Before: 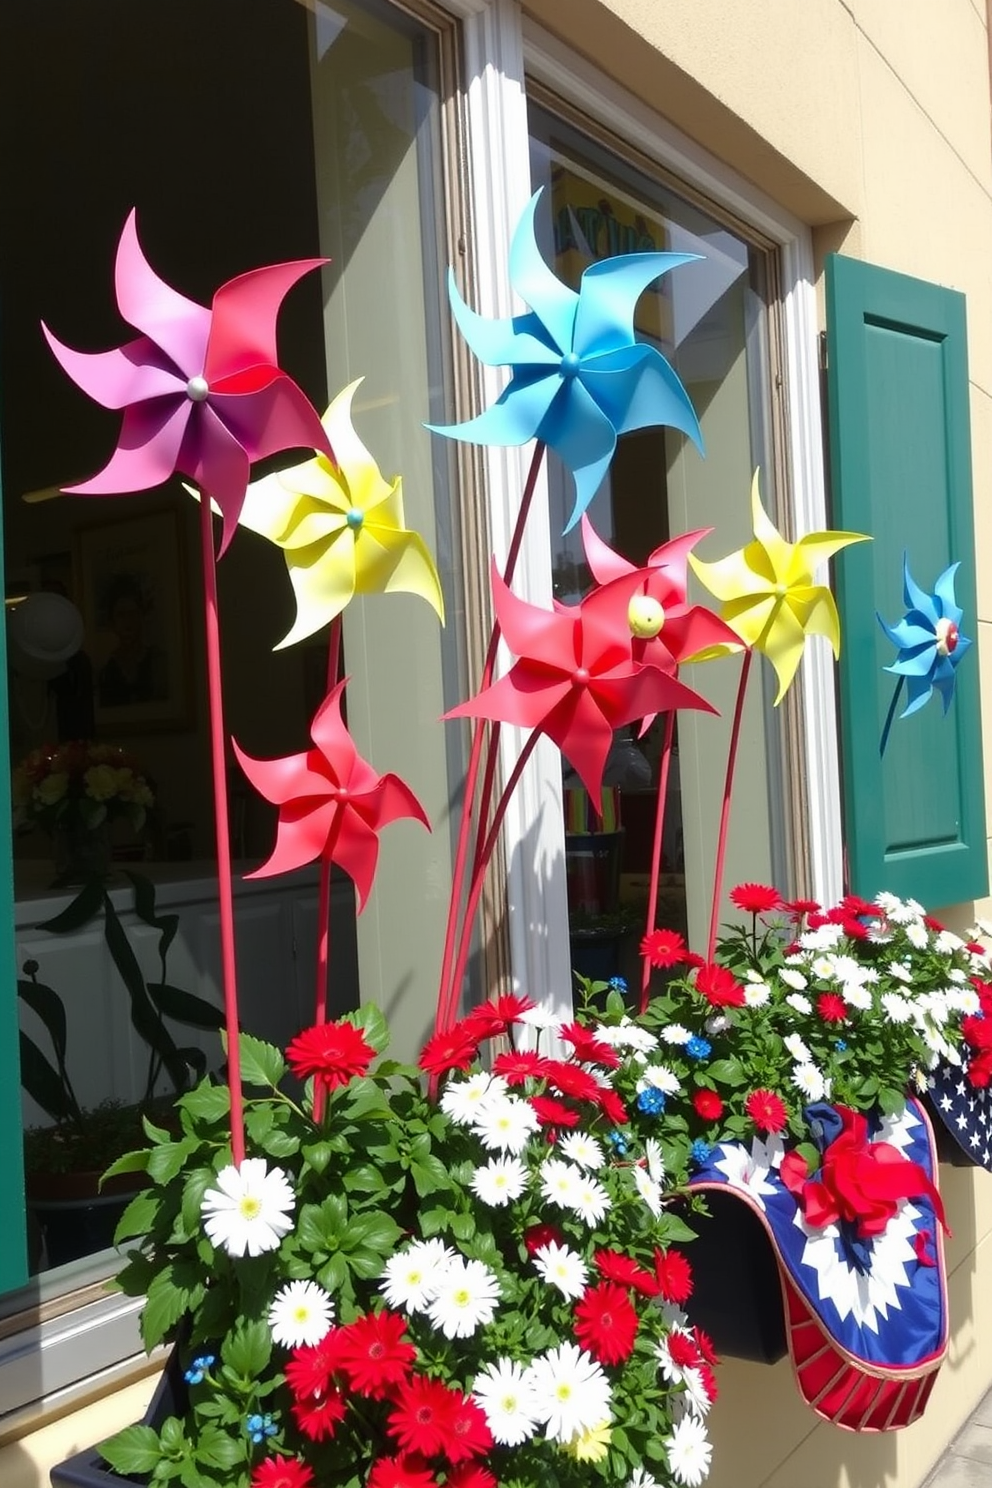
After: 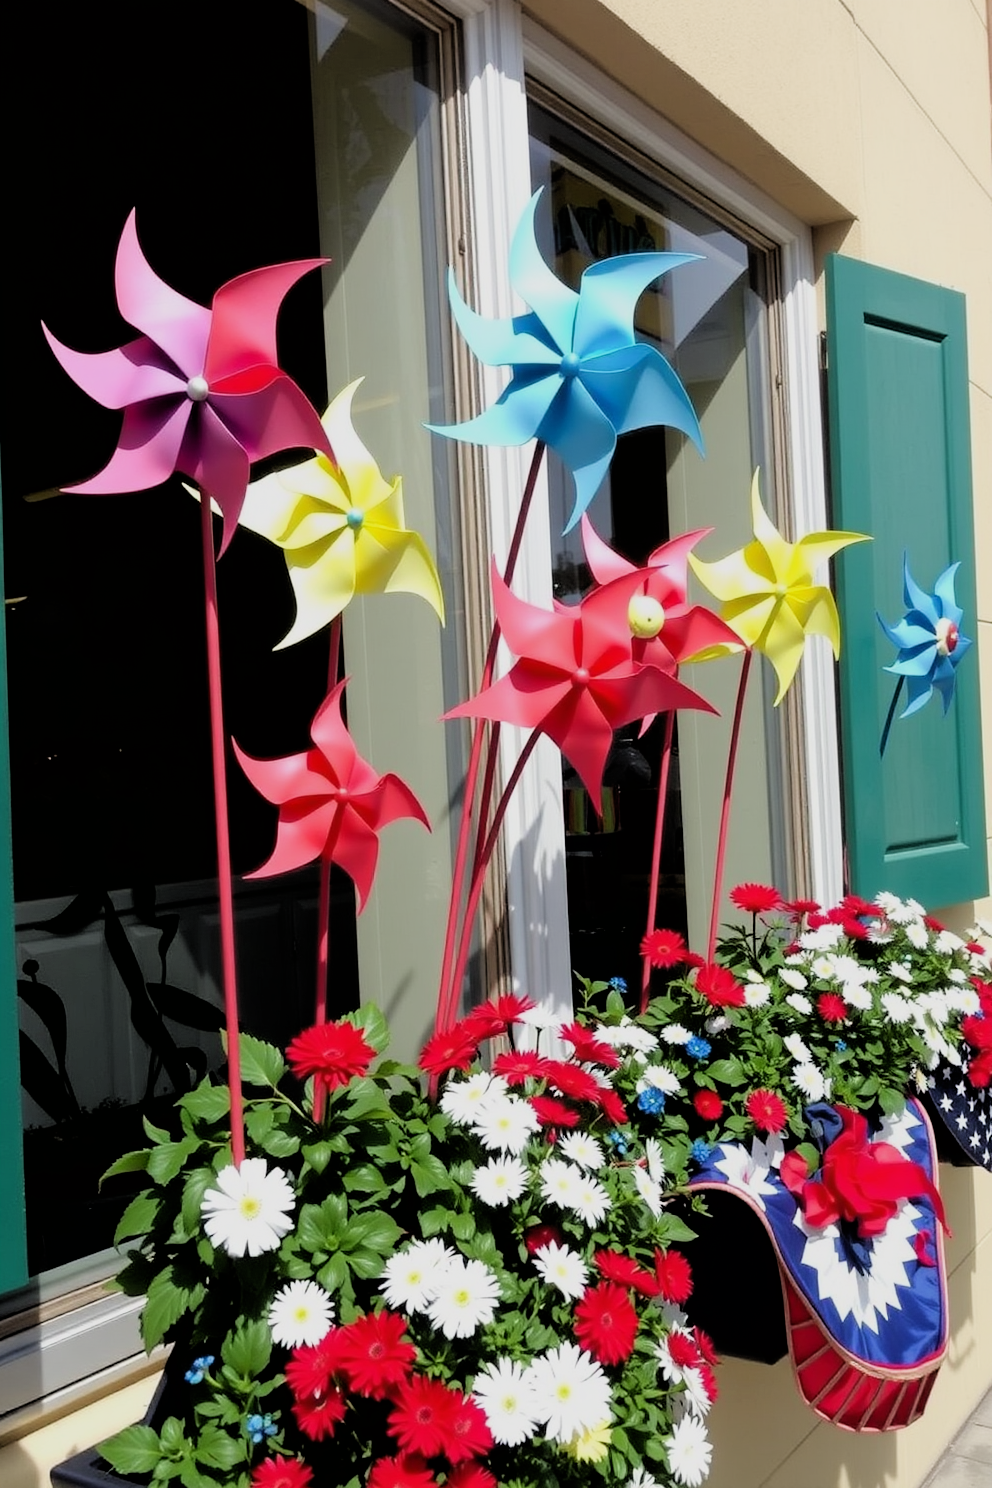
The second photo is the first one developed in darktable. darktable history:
filmic rgb: black relative exposure -3.86 EV, white relative exposure 3.48 EV, hardness 2.64, contrast 1.104, iterations of high-quality reconstruction 0
